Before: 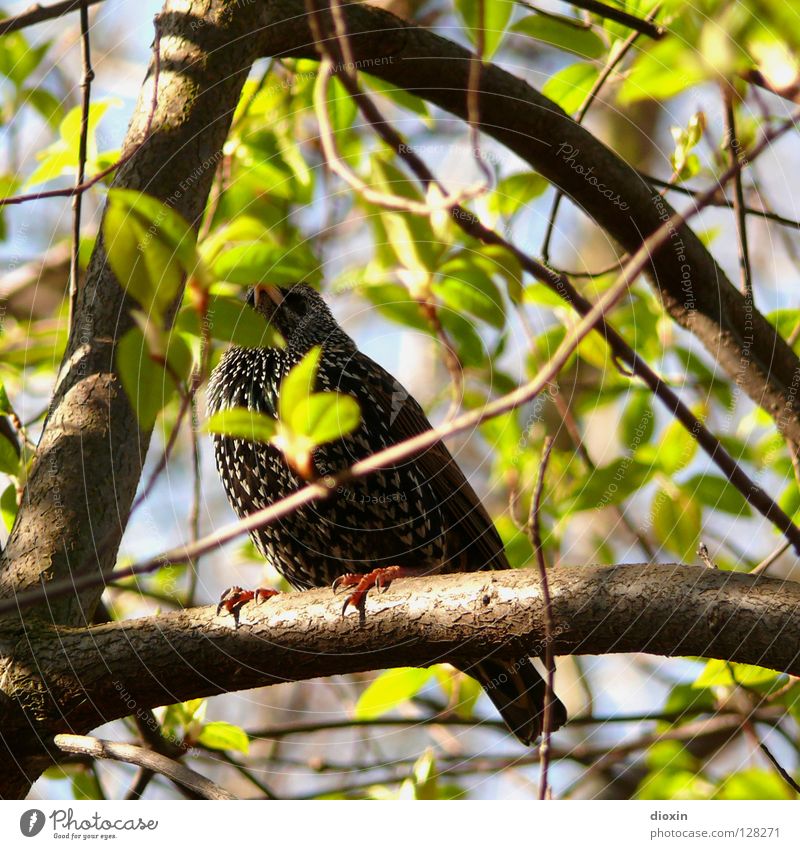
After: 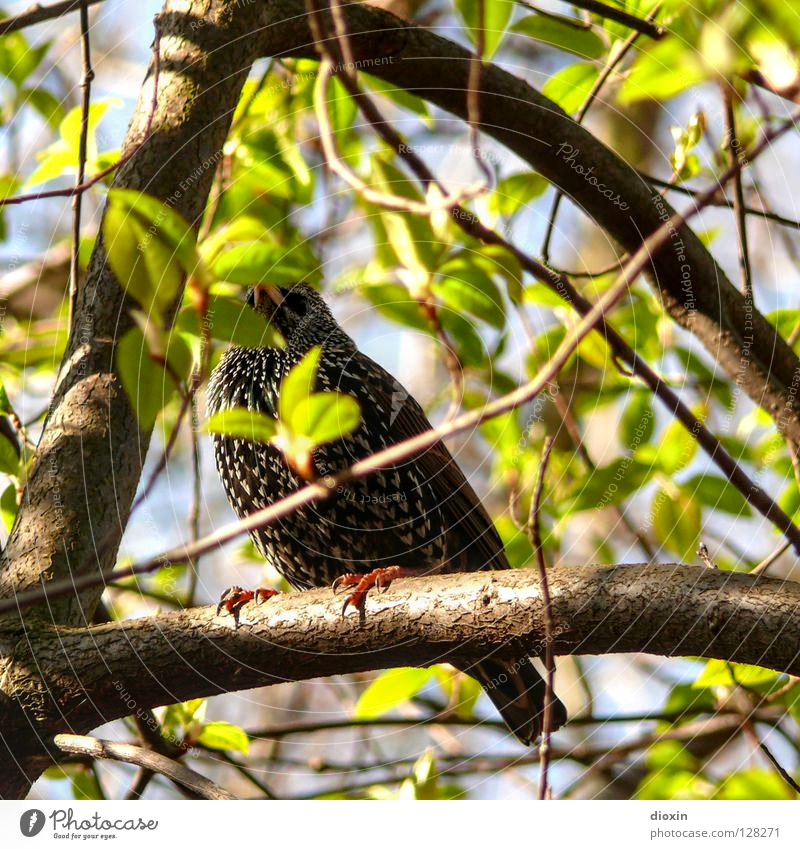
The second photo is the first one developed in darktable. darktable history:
local contrast: highlights 56%, shadows 52%, detail 130%, midtone range 0.446
exposure: black level correction 0.002, exposure 0.148 EV, compensate highlight preservation false
